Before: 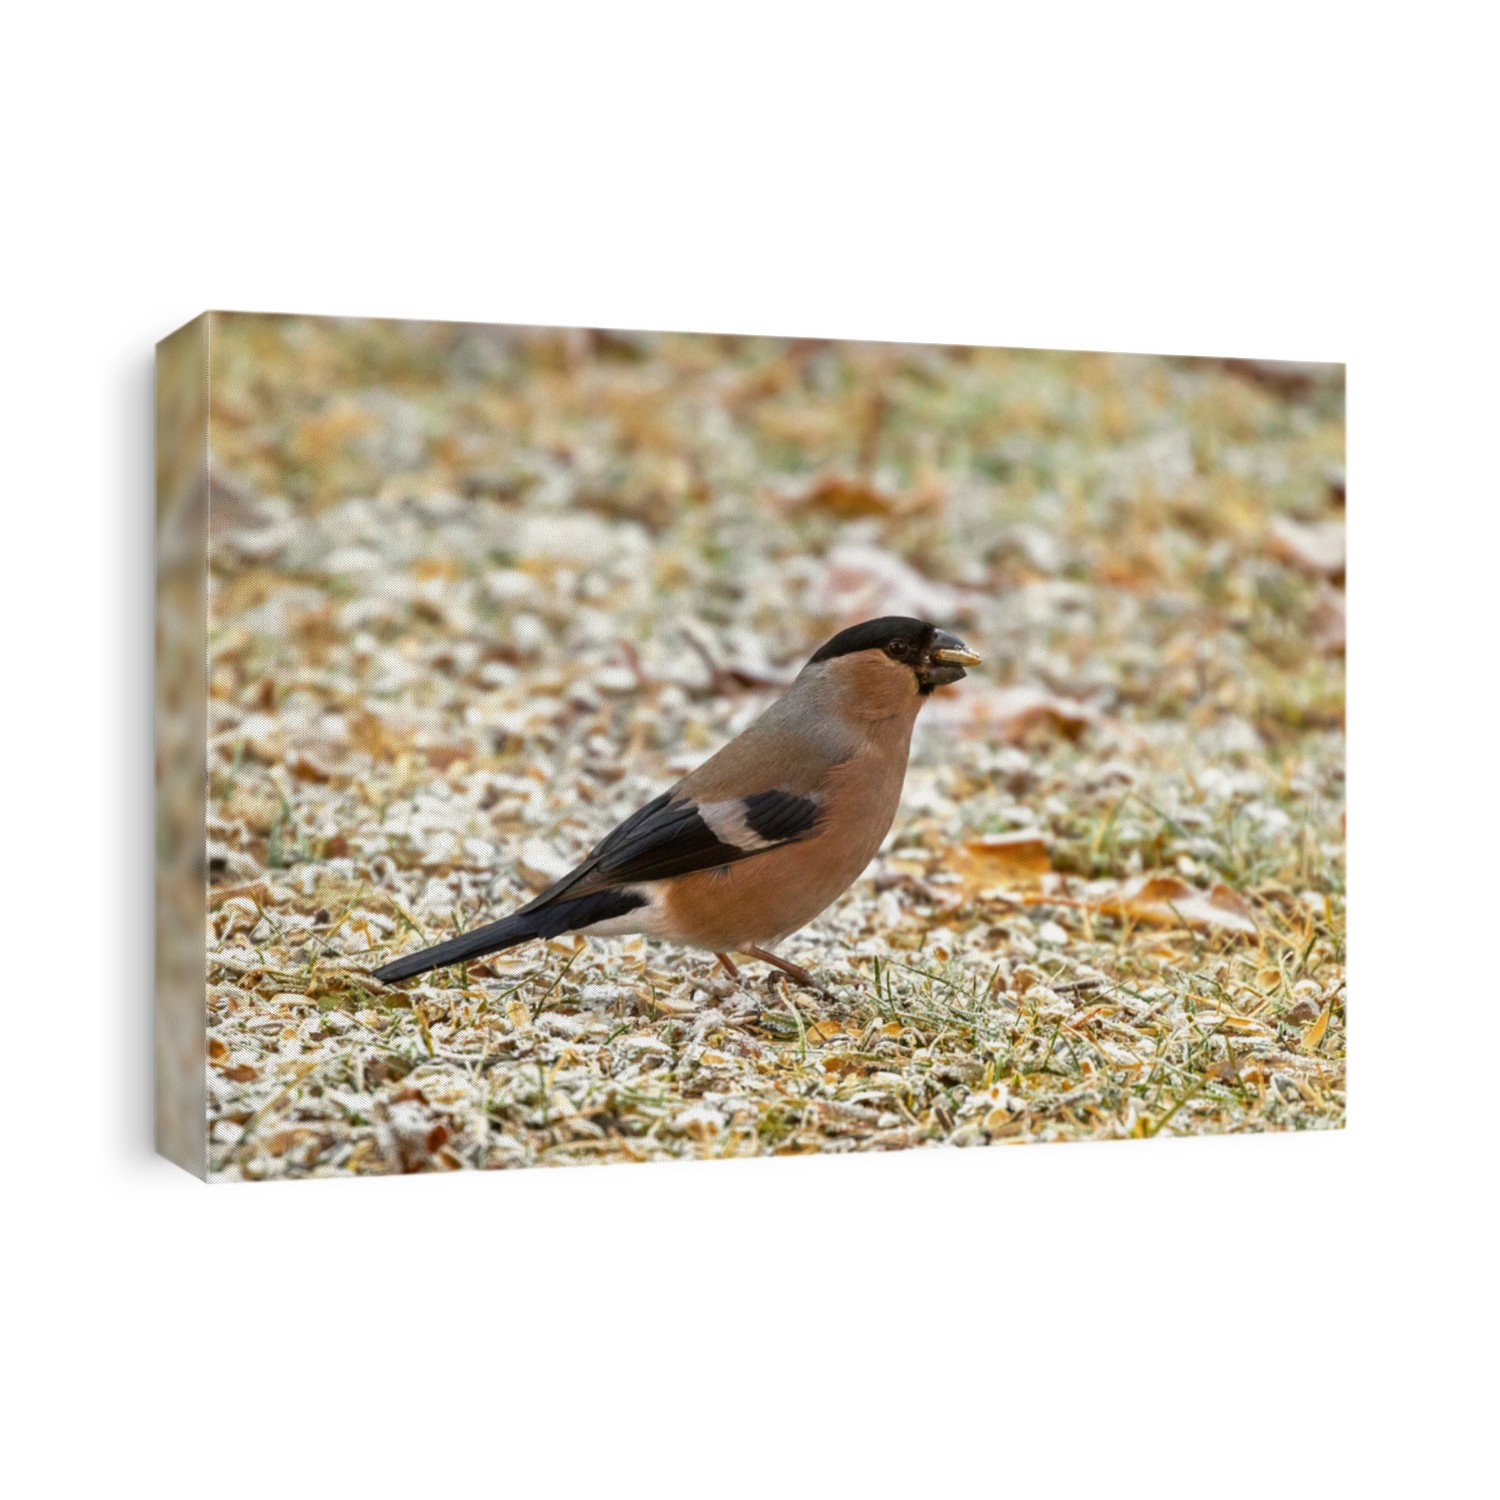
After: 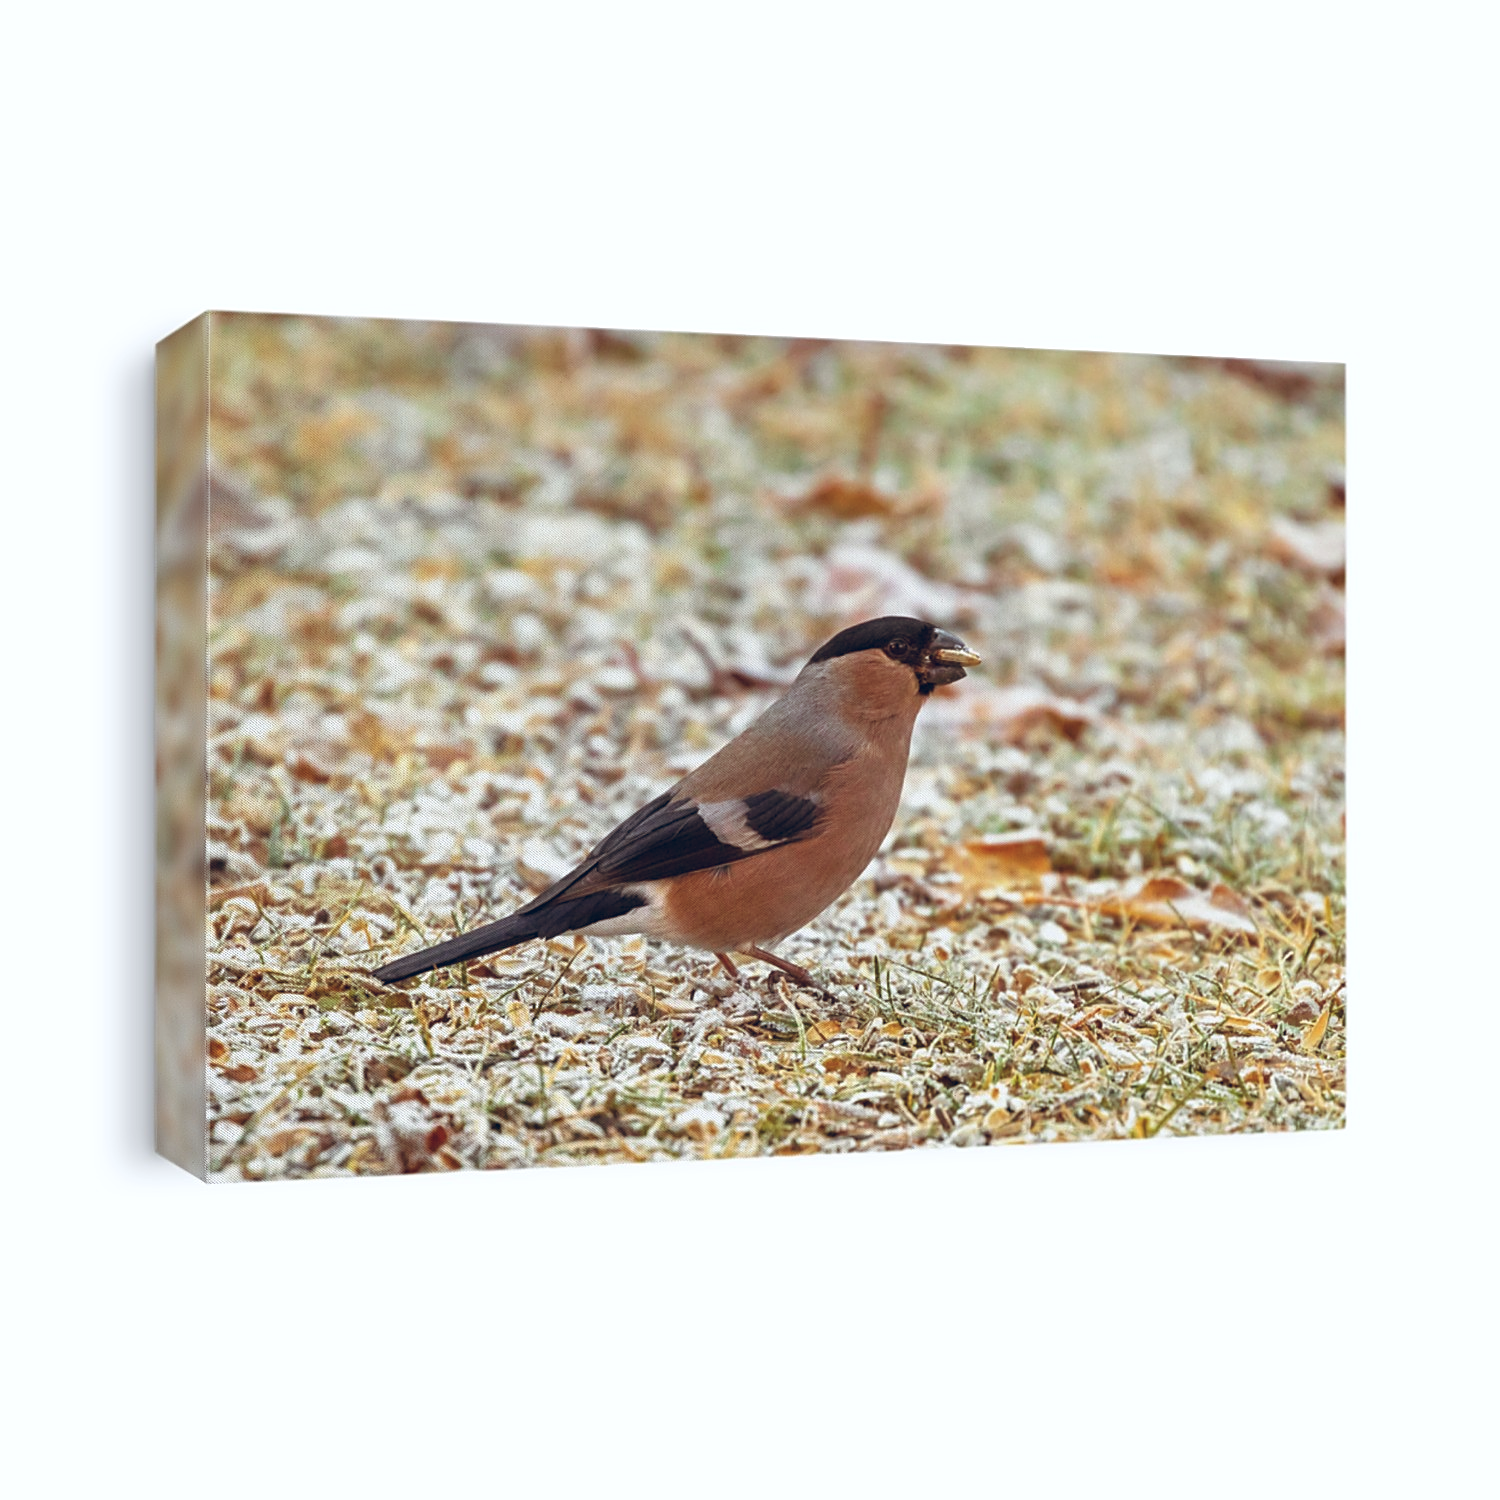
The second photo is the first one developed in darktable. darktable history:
white balance: red 0.982, blue 1.018
sharpen: on, module defaults
tone equalizer: -7 EV 0.13 EV, smoothing diameter 25%, edges refinement/feathering 10, preserve details guided filter
color balance rgb: shadows lift › chroma 9.92%, shadows lift › hue 45.12°, power › luminance 3.26%, power › hue 231.93°, global offset › luminance 0.4%, global offset › chroma 0.21%, global offset › hue 255.02°
